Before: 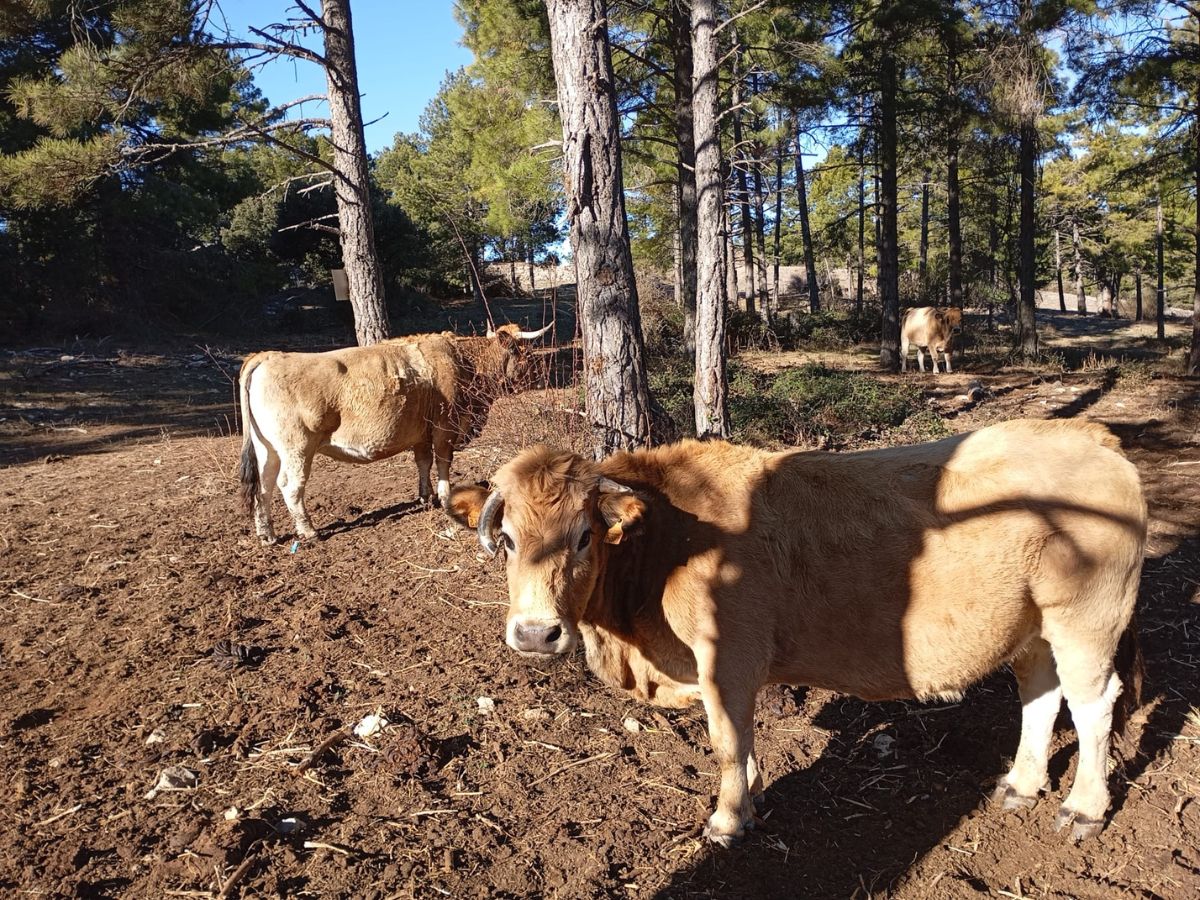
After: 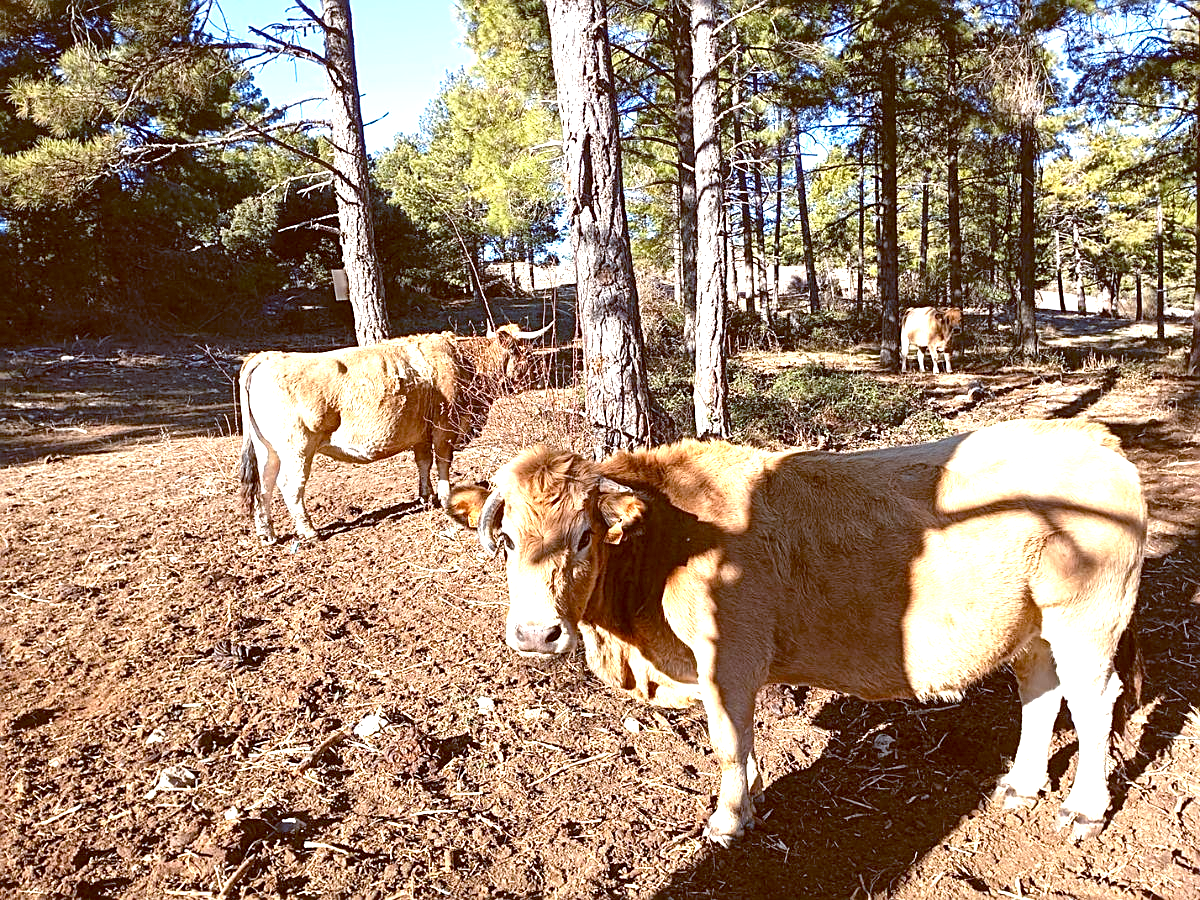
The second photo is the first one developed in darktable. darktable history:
sharpen: on, module defaults
exposure: exposure 1.25 EV, compensate exposure bias true, compensate highlight preservation false
color balance: lift [1, 1.015, 1.004, 0.985], gamma [1, 0.958, 0.971, 1.042], gain [1, 0.956, 0.977, 1.044]
